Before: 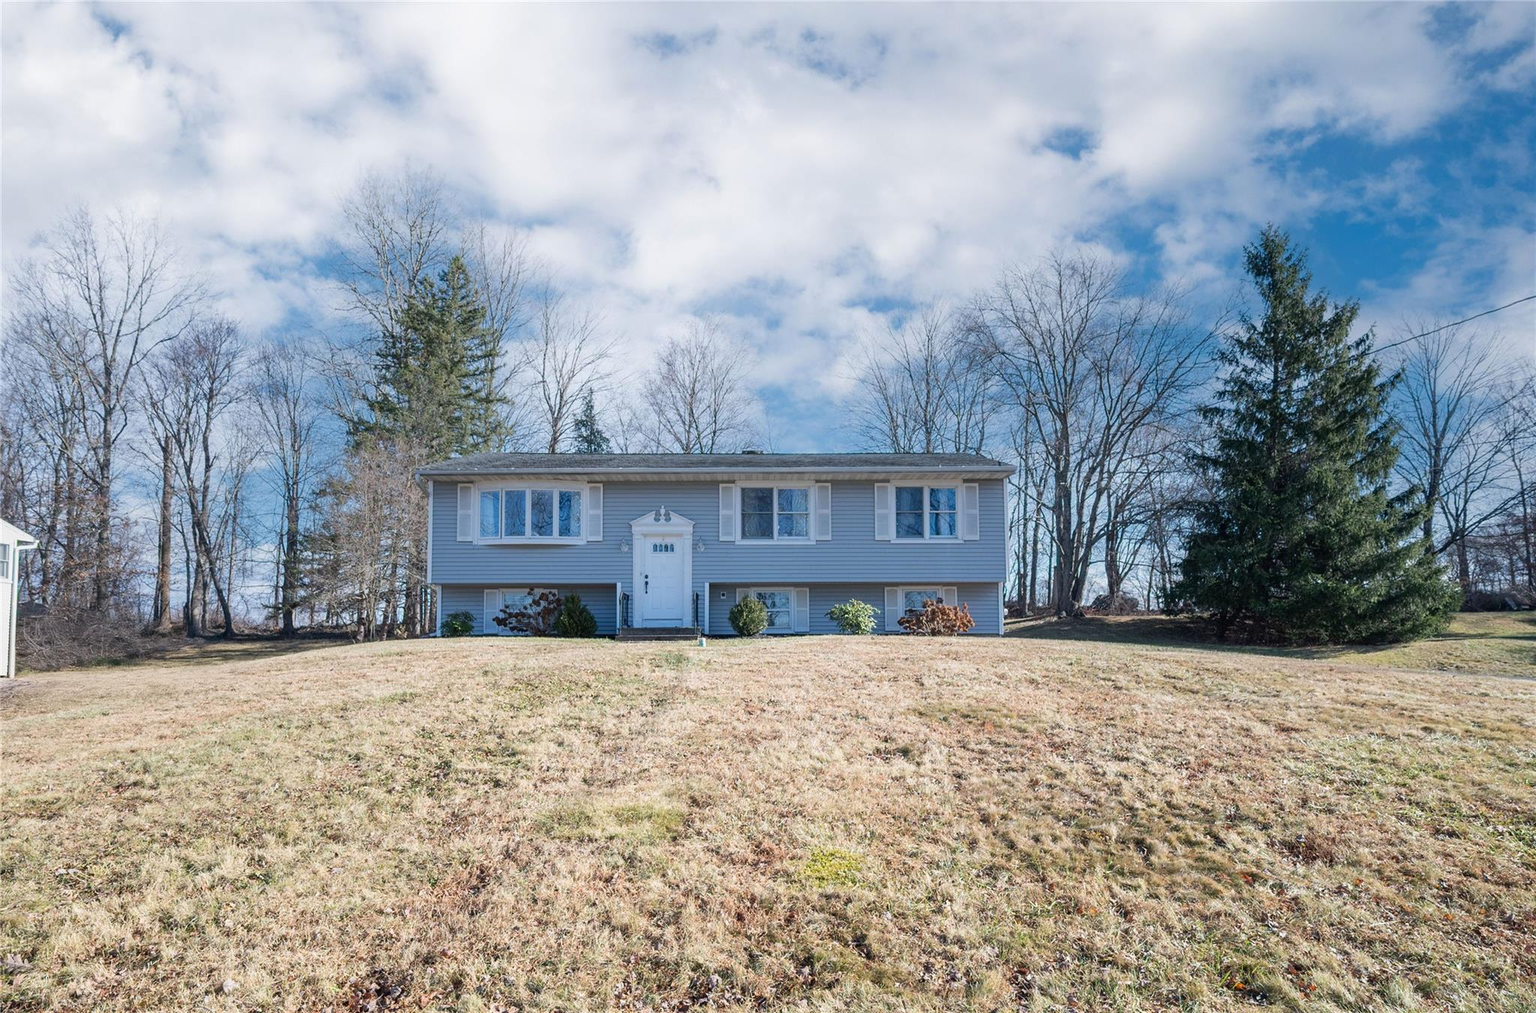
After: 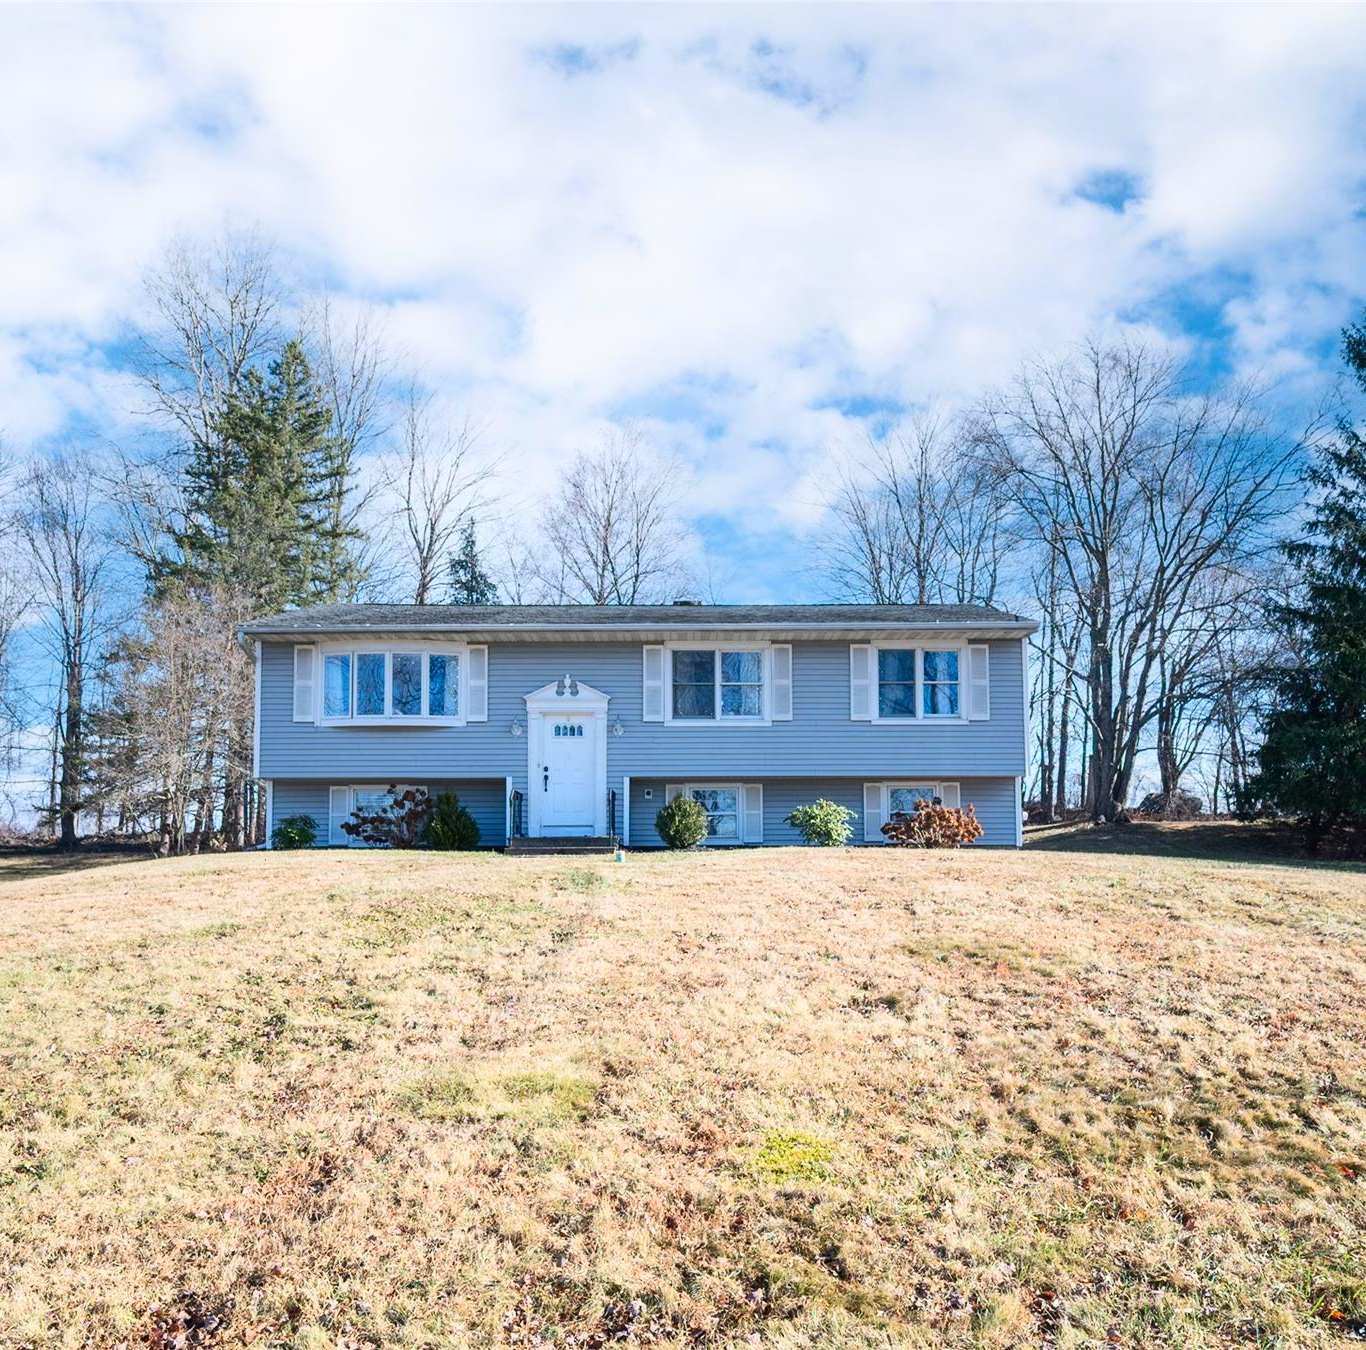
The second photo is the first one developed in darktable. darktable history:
crop and rotate: left 15.446%, right 17.836%
contrast brightness saturation: contrast 0.23, brightness 0.1, saturation 0.29
